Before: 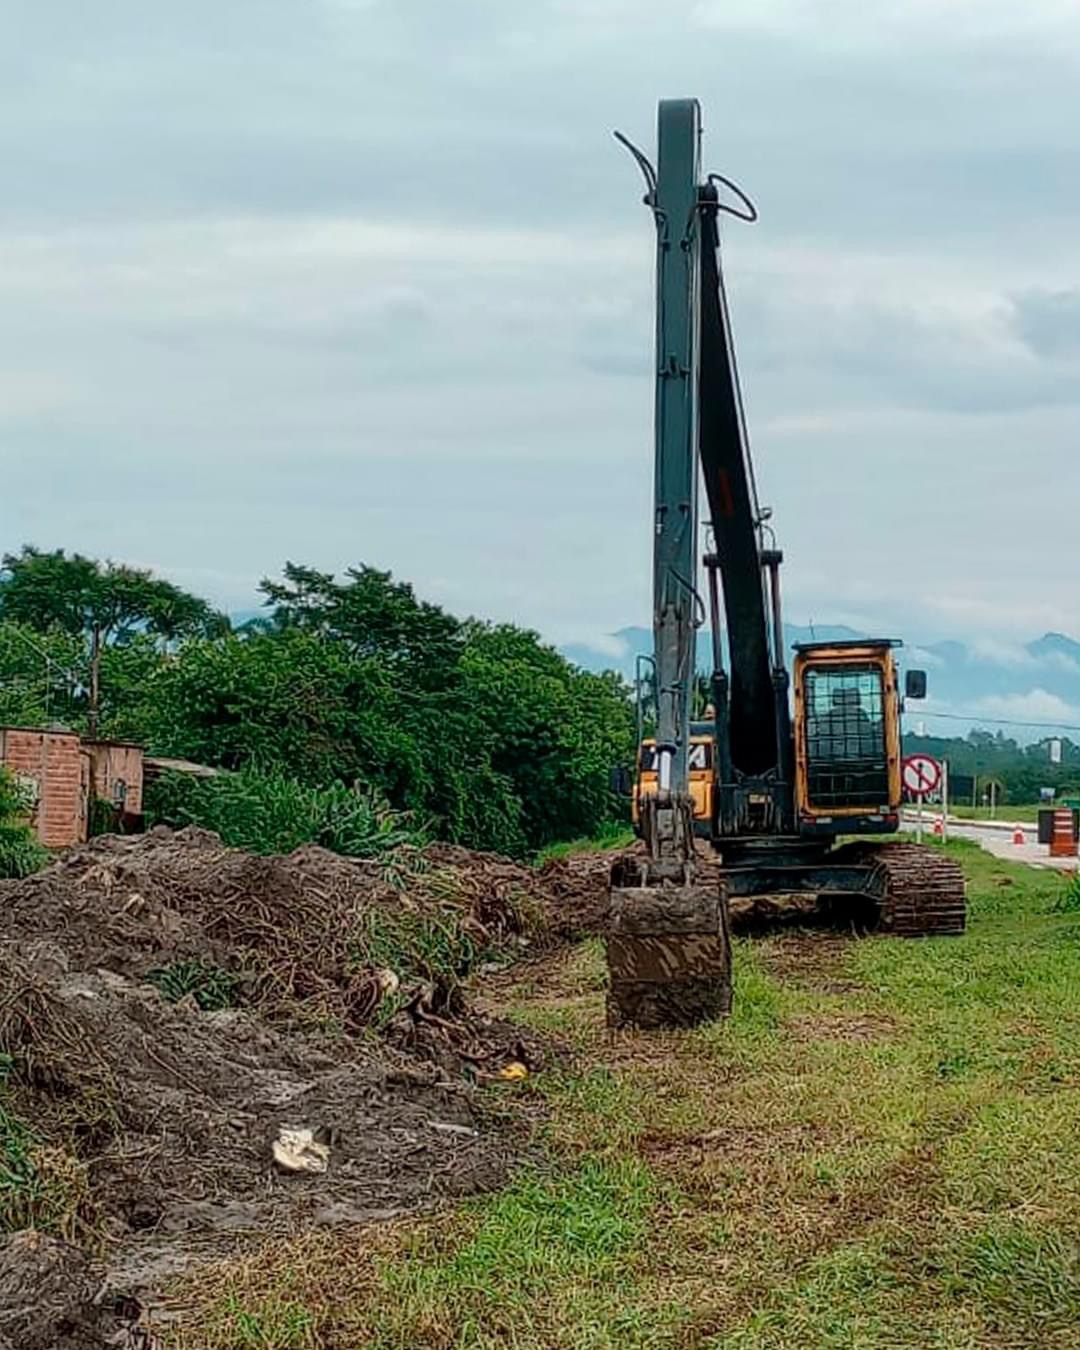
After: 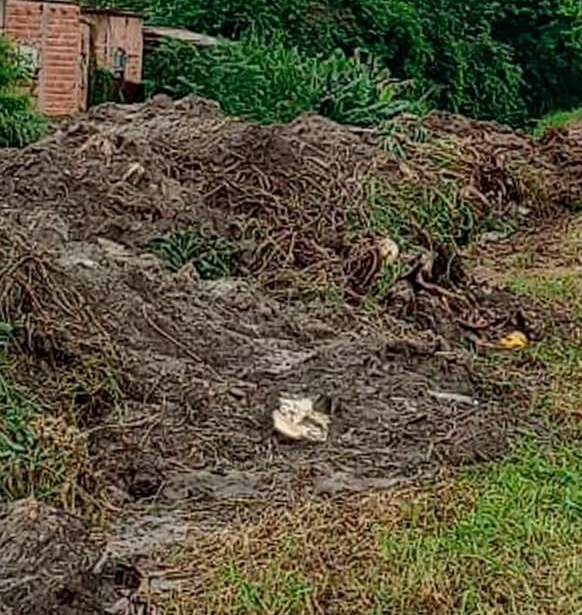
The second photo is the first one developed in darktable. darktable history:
crop and rotate: top 54.213%, right 46.092%, bottom 0.165%
shadows and highlights: radius 125.61, shadows 30.5, highlights -30.96, low approximation 0.01, soften with gaussian
